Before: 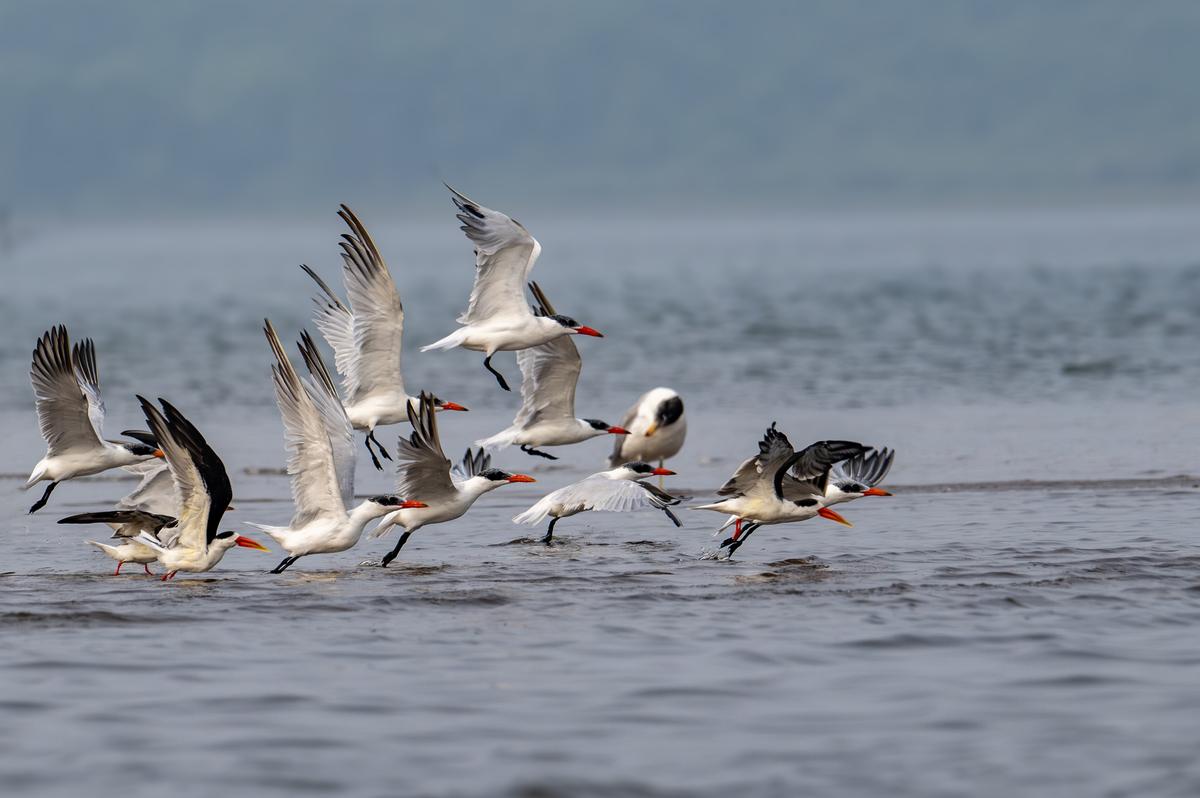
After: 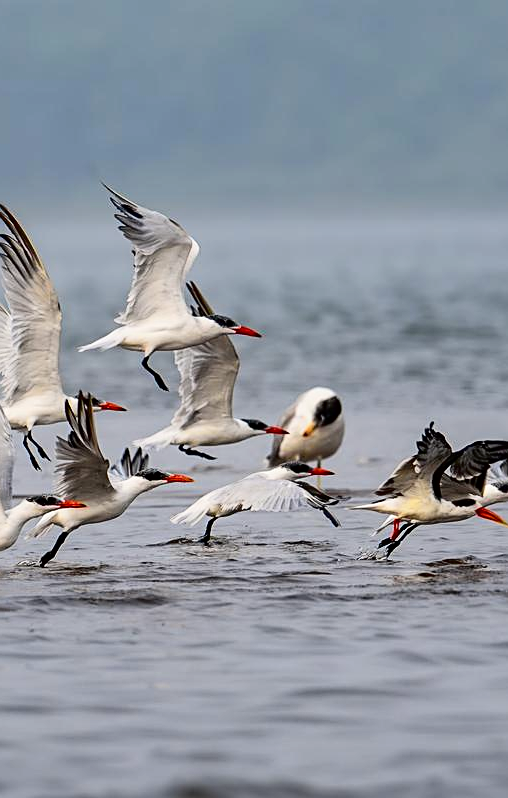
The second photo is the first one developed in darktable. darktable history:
crop: left 28.516%, right 29.106%
sharpen: on, module defaults
tone curve: curves: ch0 [(0, 0) (0.128, 0.068) (0.292, 0.274) (0.46, 0.482) (0.653, 0.717) (0.819, 0.869) (0.998, 0.969)]; ch1 [(0, 0) (0.384, 0.365) (0.463, 0.45) (0.486, 0.486) (0.503, 0.504) (0.517, 0.517) (0.549, 0.572) (0.583, 0.615) (0.672, 0.699) (0.774, 0.817) (1, 1)]; ch2 [(0, 0) (0.374, 0.344) (0.446, 0.443) (0.494, 0.5) (0.527, 0.529) (0.565, 0.591) (0.644, 0.682) (1, 1)], color space Lab, independent channels
